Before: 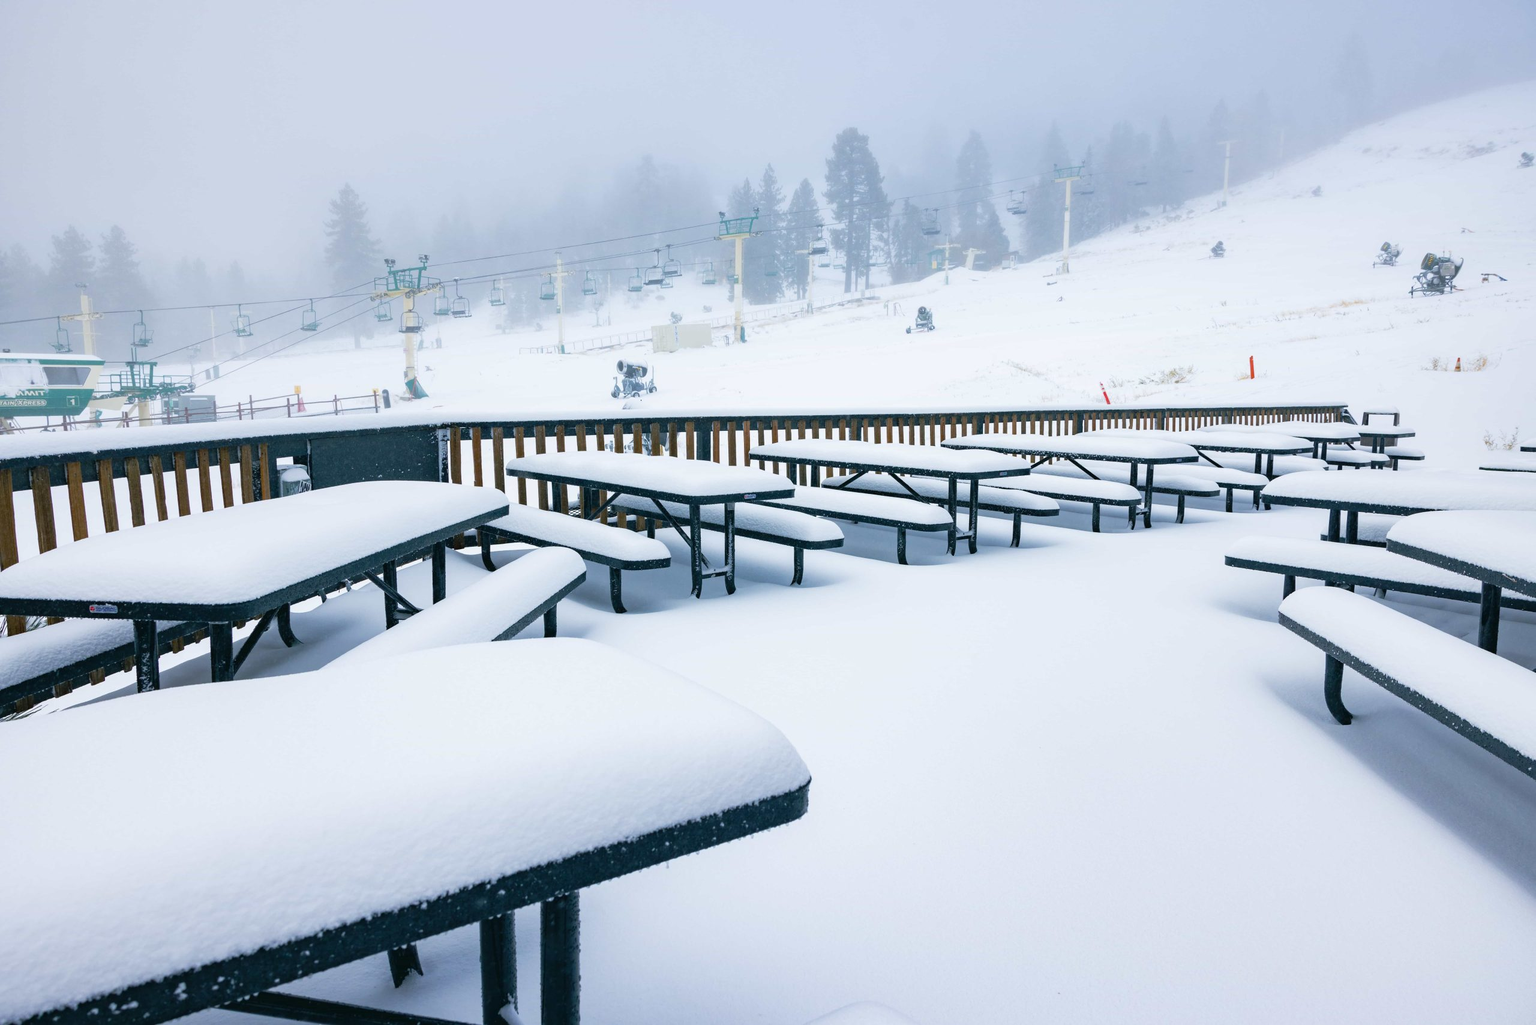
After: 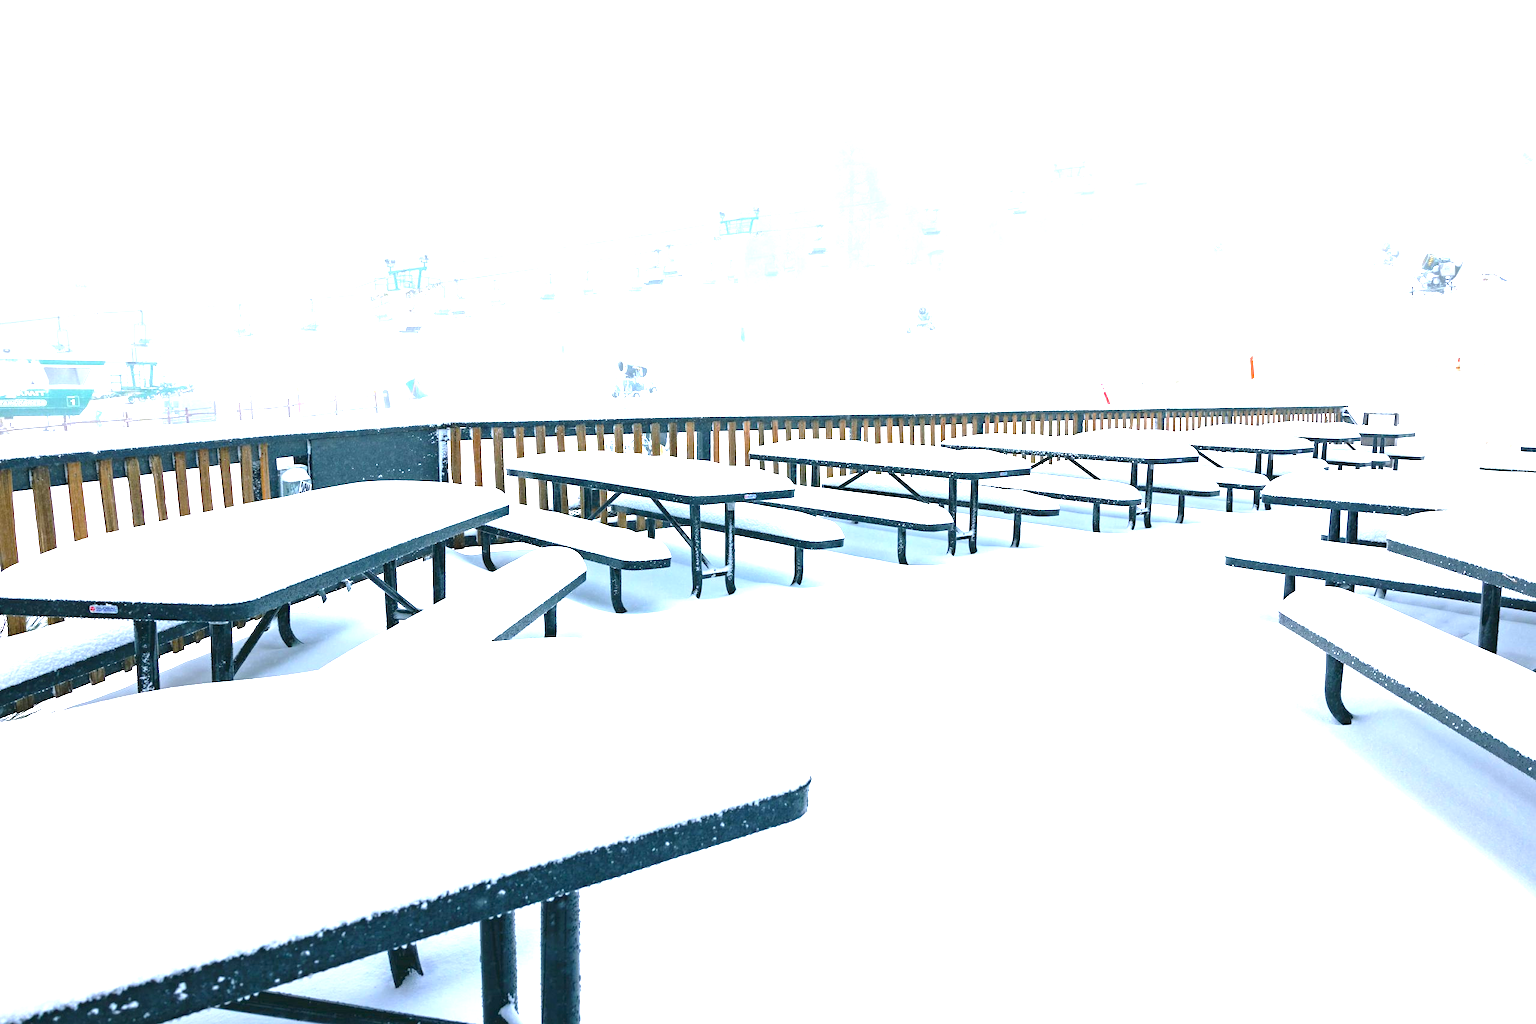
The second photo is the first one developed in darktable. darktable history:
exposure: black level correction 0, exposure 1.707 EV, compensate highlight preservation false
